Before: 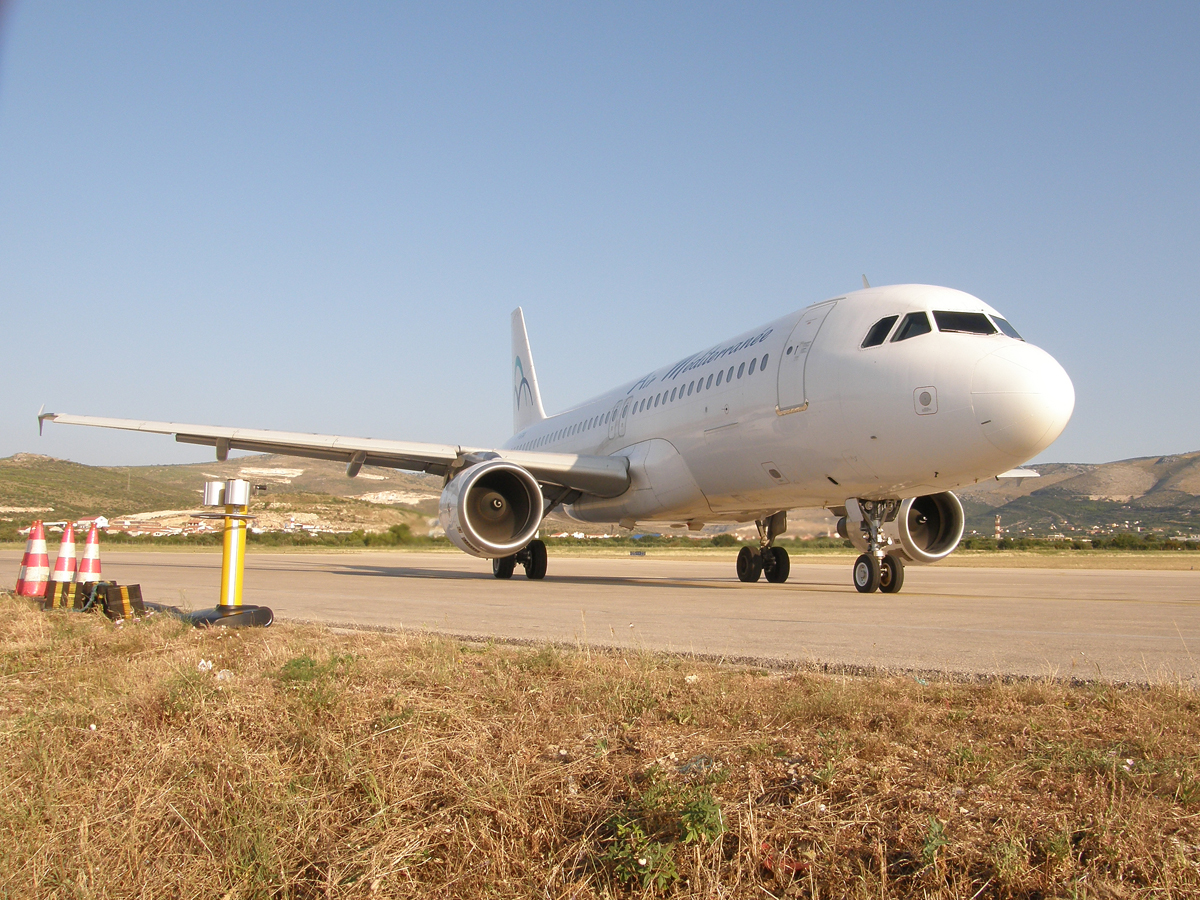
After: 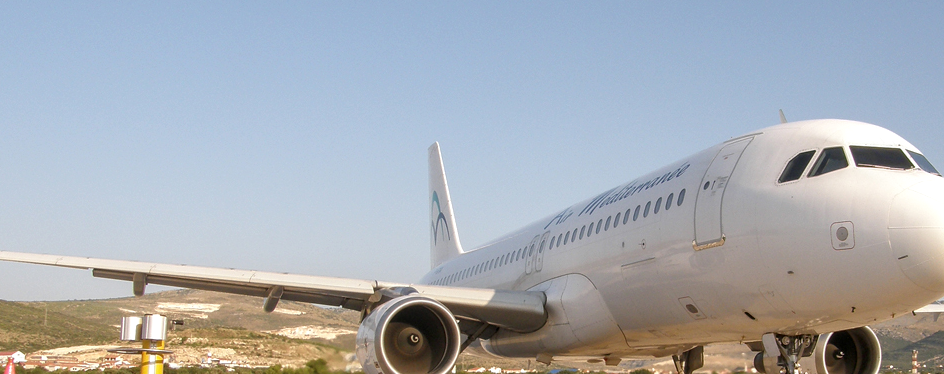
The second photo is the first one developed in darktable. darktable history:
crop: left 6.941%, top 18.392%, right 14.325%, bottom 40.008%
local contrast: on, module defaults
